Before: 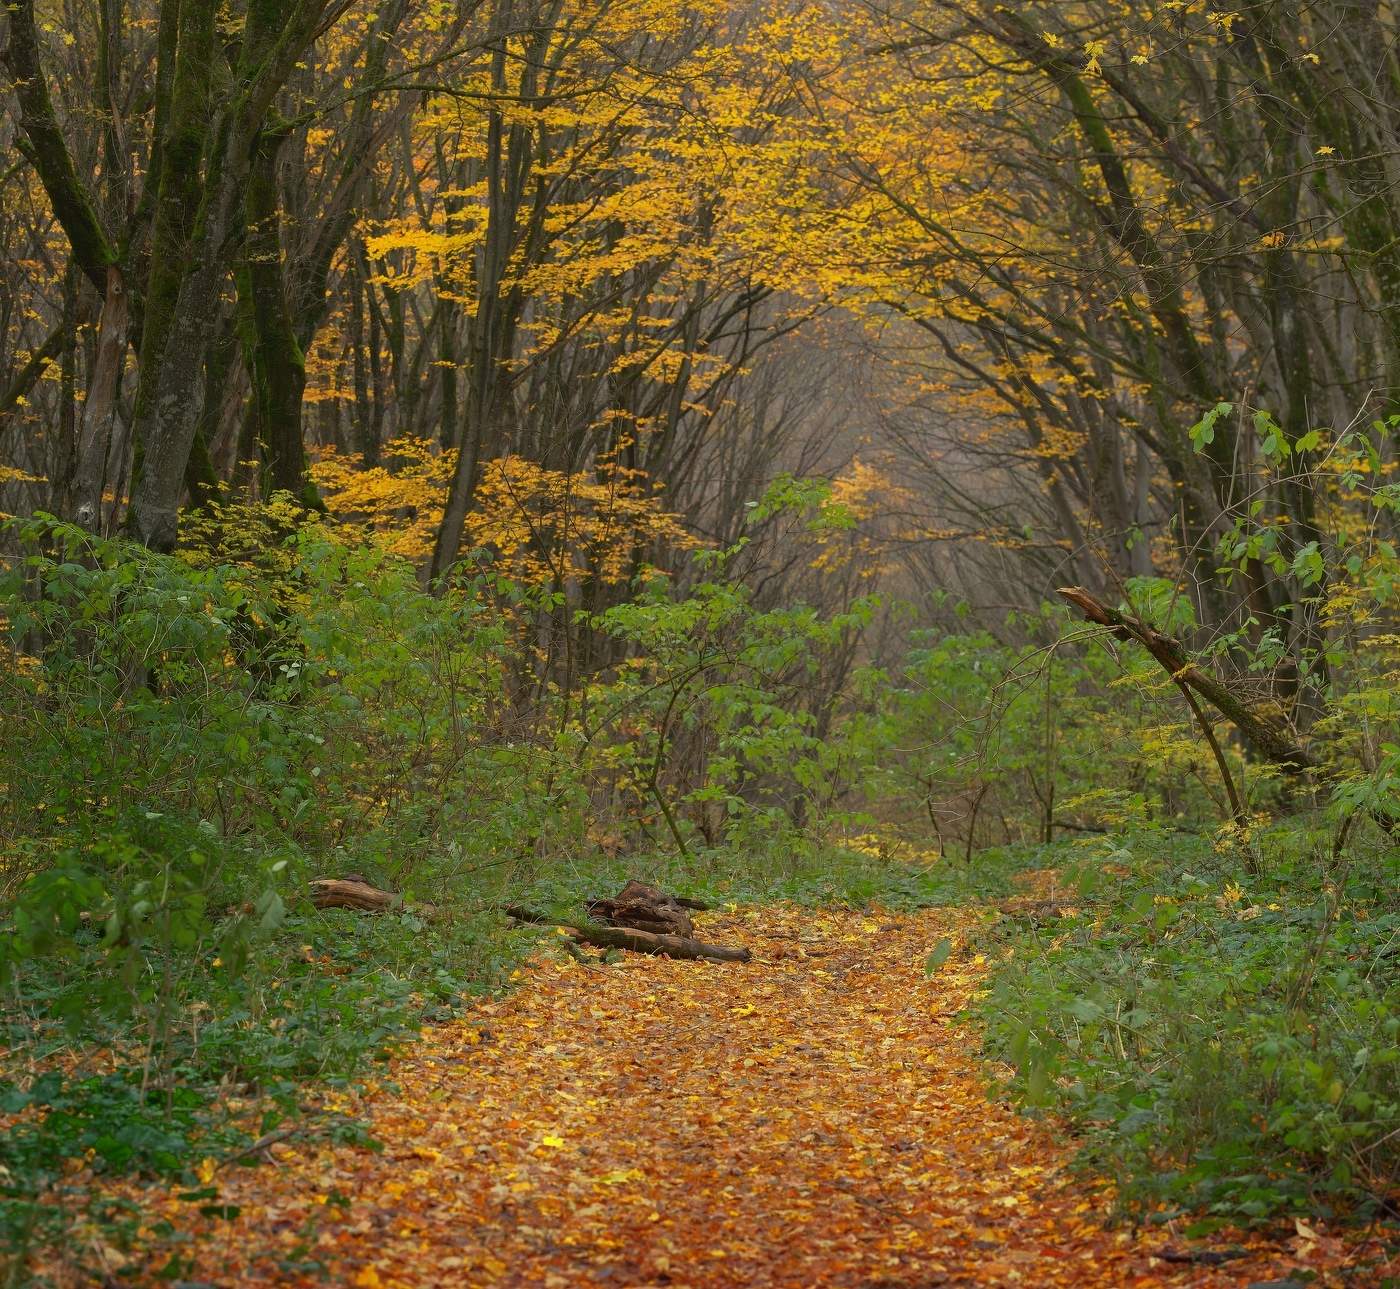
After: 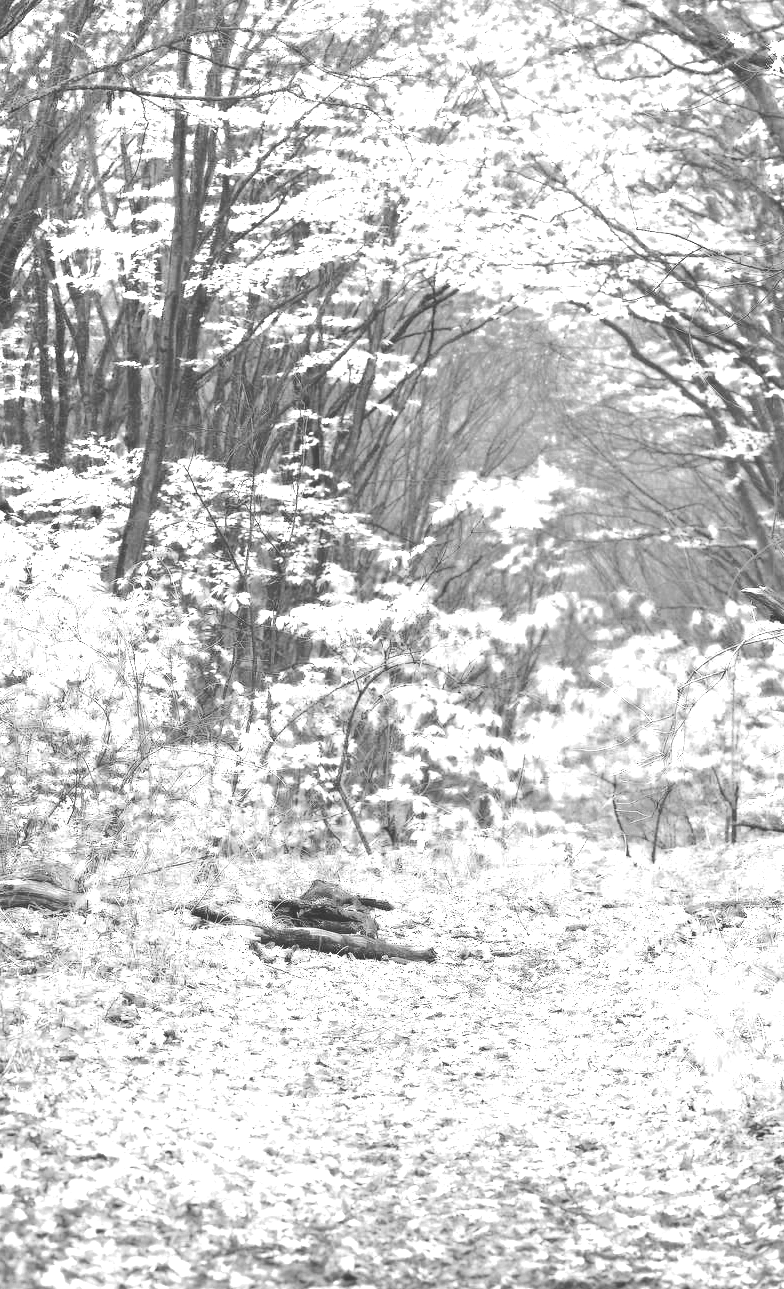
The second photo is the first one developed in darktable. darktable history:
levels: white 99.91%
exposure: black level correction -0.027, compensate highlight preservation false
base curve: curves: ch0 [(0, 0) (0.028, 0.03) (0.121, 0.232) (0.46, 0.748) (0.859, 0.968) (1, 1)], preserve colors none
color zones: curves: ch0 [(0, 0.554) (0.146, 0.662) (0.293, 0.86) (0.503, 0.774) (0.637, 0.106) (0.74, 0.072) (0.866, 0.488) (0.998, 0.569)]; ch1 [(0, 0) (0.143, 0) (0.286, 0) (0.429, 0) (0.571, 0) (0.714, 0) (0.857, 0)]
crop and rotate: left 22.533%, right 21.422%
